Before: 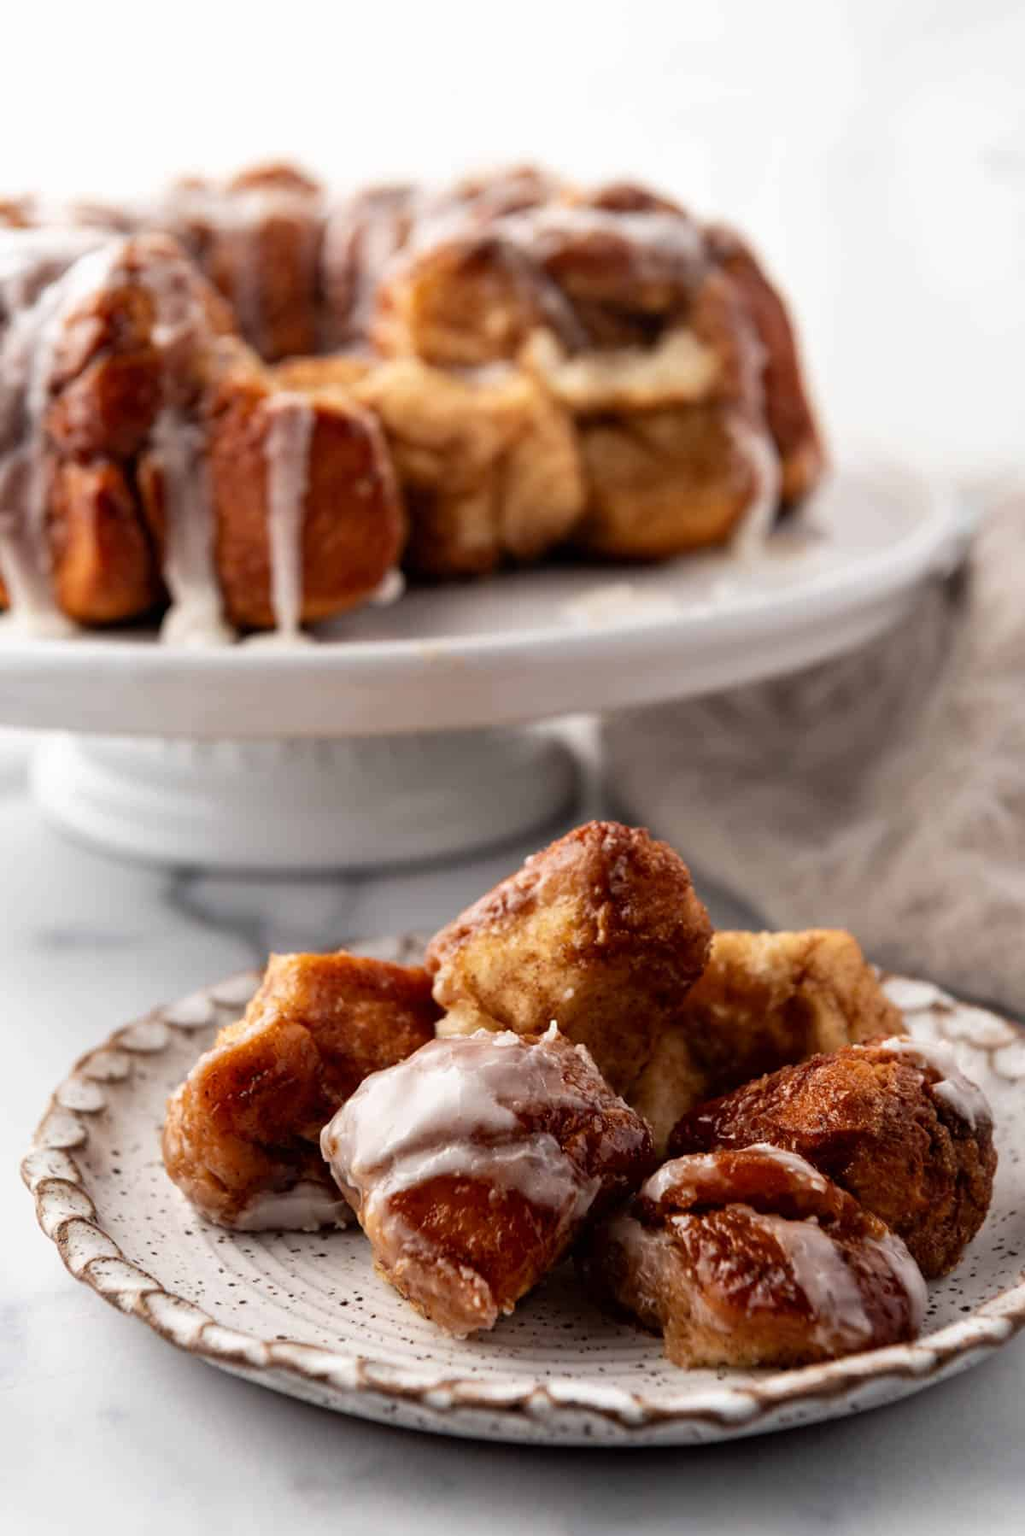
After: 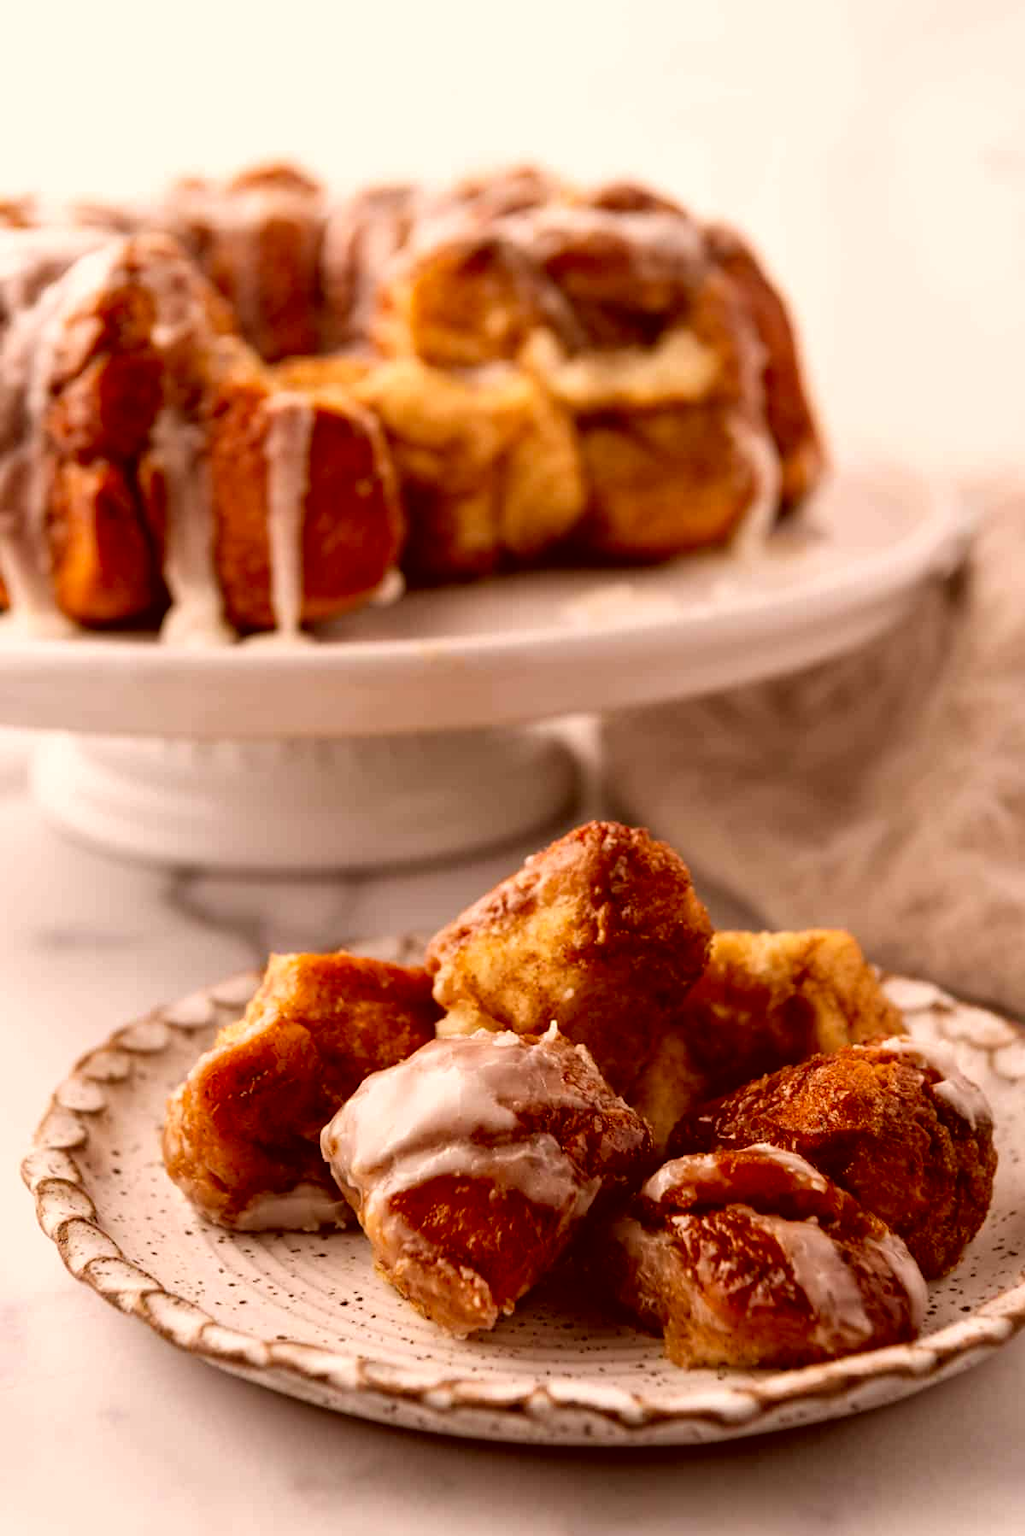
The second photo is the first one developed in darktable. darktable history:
white balance: red 1.066, blue 1.119
color correction: highlights a* 1.12, highlights b* 24.26, shadows a* 15.58, shadows b* 24.26
